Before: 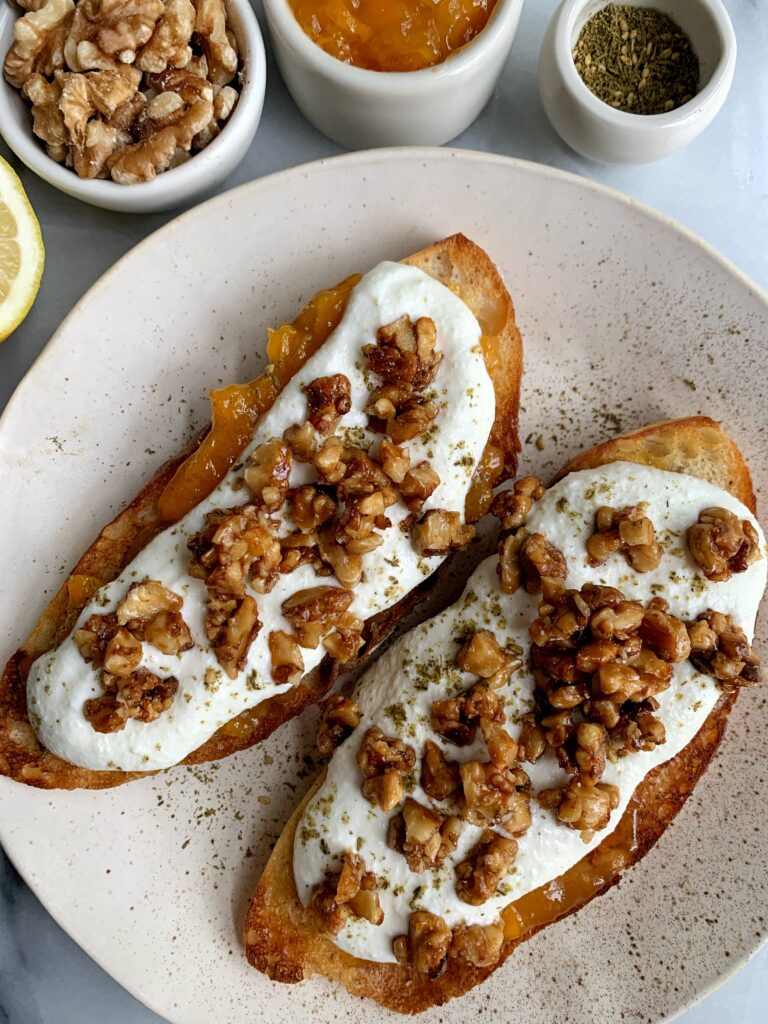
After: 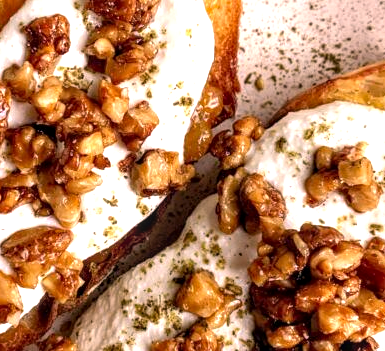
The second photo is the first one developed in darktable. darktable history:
color correction: highlights a* 12.81, highlights b* 5.49
exposure: black level correction 0.001, exposure 0.964 EV, compensate exposure bias true, compensate highlight preservation false
crop: left 36.698%, top 35.209%, right 13.089%, bottom 30.44%
local contrast: detail 130%
